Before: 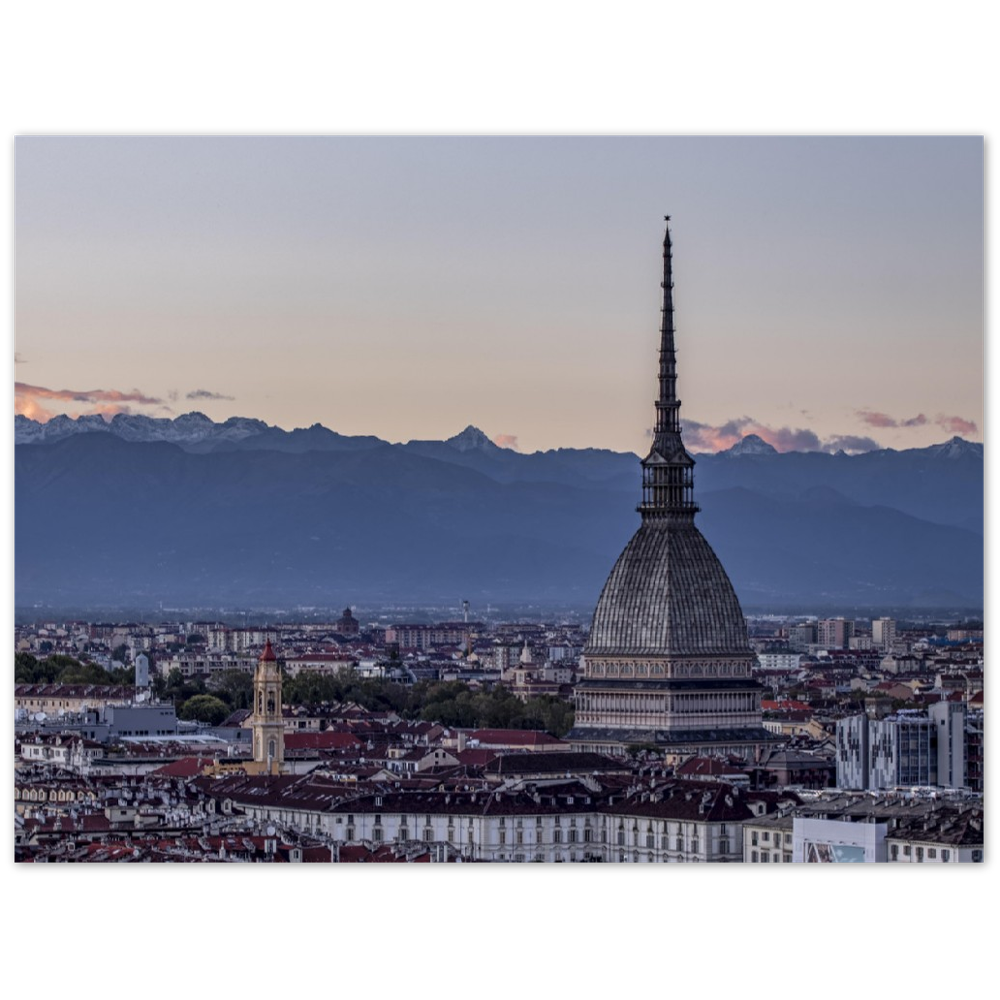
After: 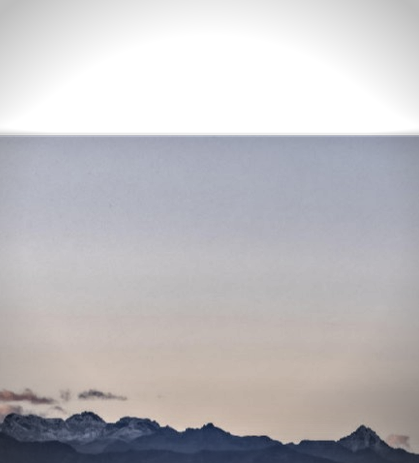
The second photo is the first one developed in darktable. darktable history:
contrast equalizer: y [[0.513, 0.565, 0.608, 0.562, 0.512, 0.5], [0.5 ×6], [0.5, 0.5, 0.5, 0.528, 0.598, 0.658], [0 ×6], [0 ×6]]
local contrast: detail 150%
crop and rotate: left 10.817%, top 0.062%, right 47.194%, bottom 53.626%
vignetting: on, module defaults
